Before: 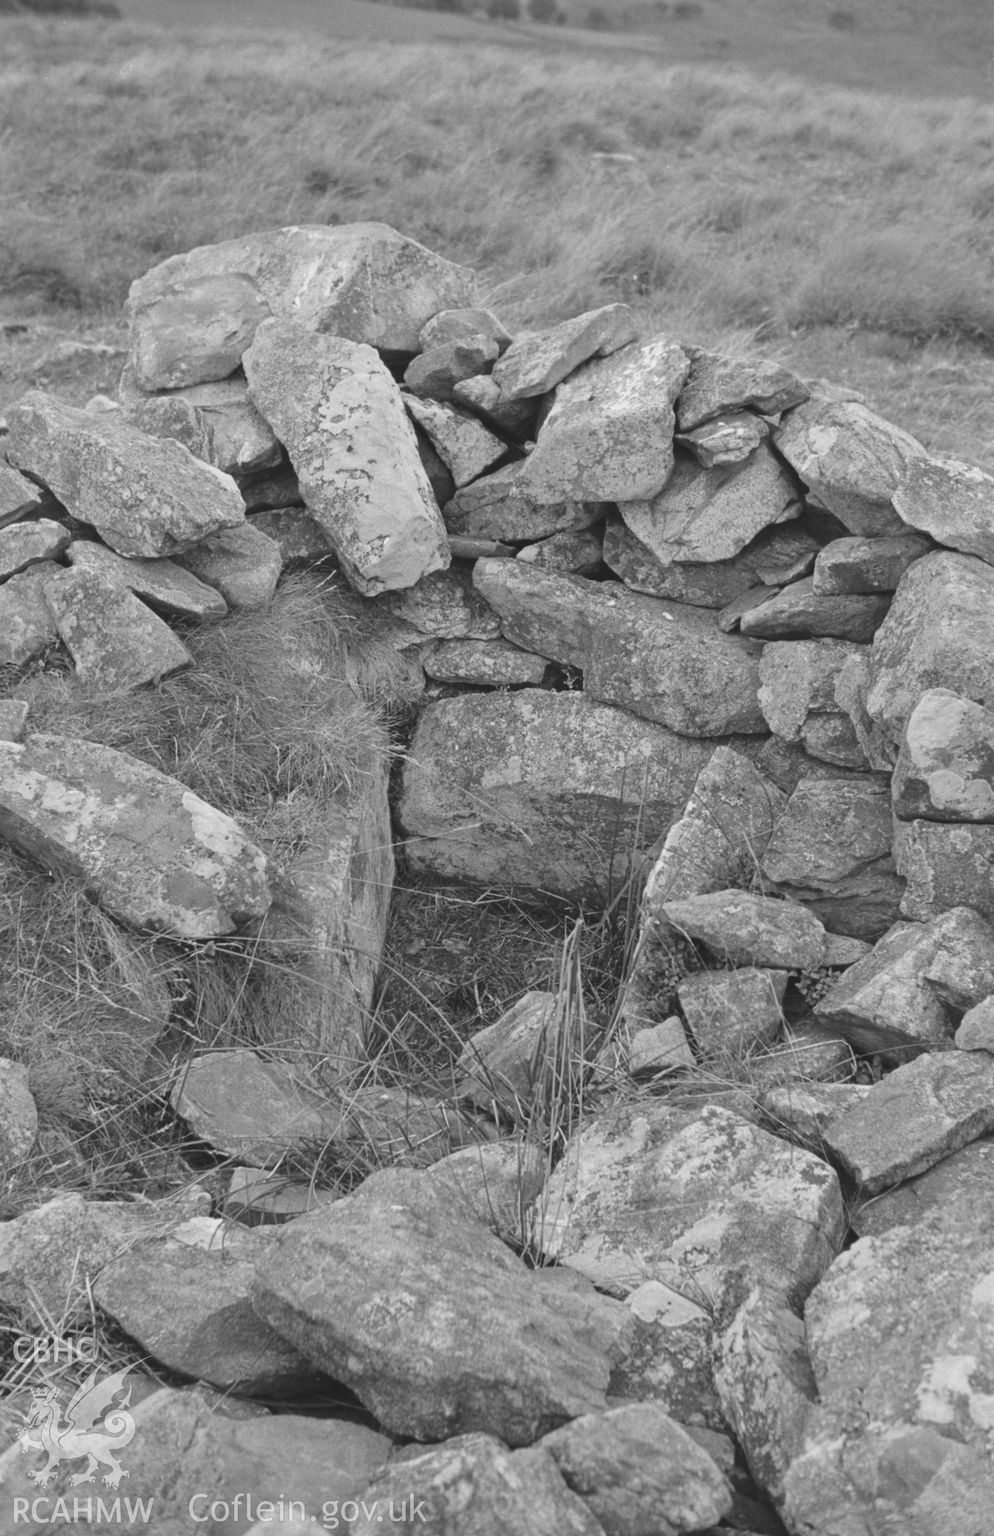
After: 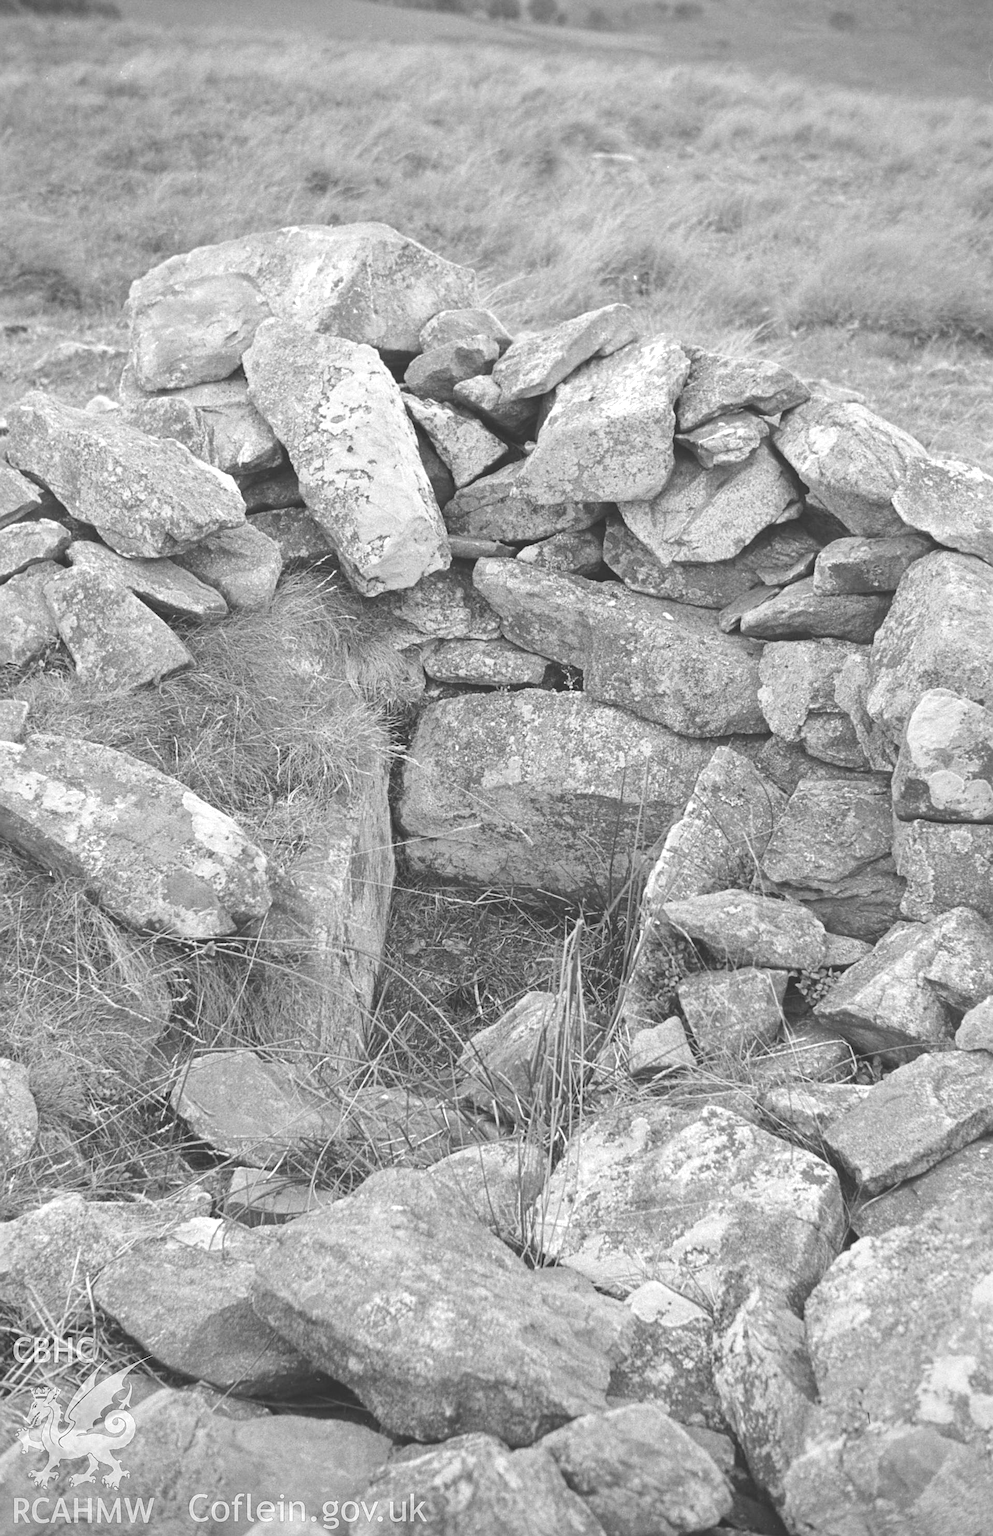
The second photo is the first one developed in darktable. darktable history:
vignetting: fall-off radius 63.86%
sharpen: on, module defaults
exposure: black level correction 0, exposure 0.894 EV, compensate highlight preservation false
color balance rgb: global offset › hue 171.17°, linear chroma grading › global chroma 0.706%, perceptual saturation grading › global saturation -1.685%, perceptual saturation grading › highlights -8.087%, perceptual saturation grading › mid-tones 8.707%, perceptual saturation grading › shadows 4.452%, contrast -10.145%
